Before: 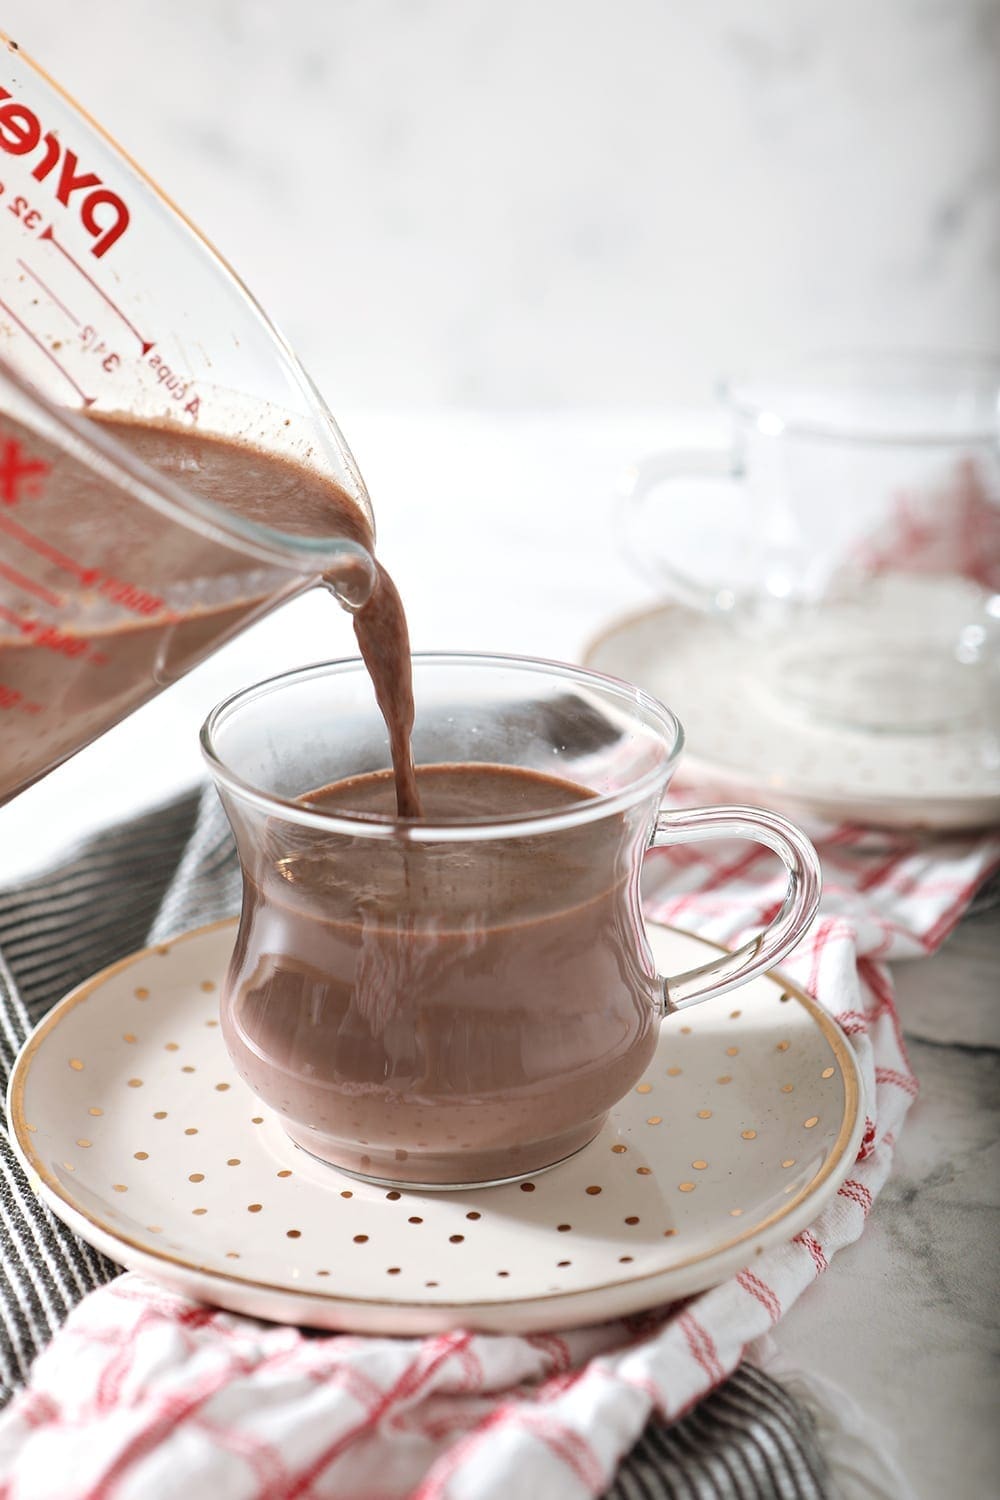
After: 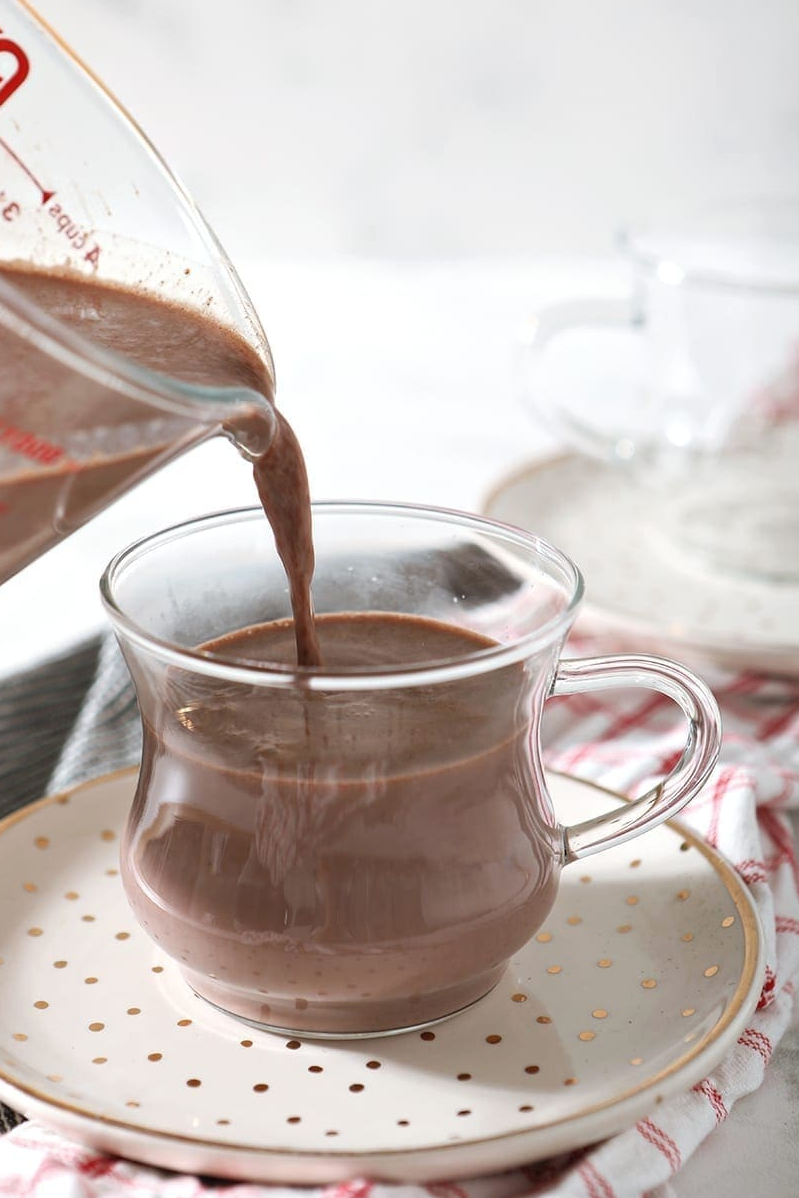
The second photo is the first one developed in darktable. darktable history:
base curve: curves: ch0 [(0, 0) (0.303, 0.277) (1, 1)]
crop and rotate: left 10.071%, top 10.071%, right 10.02%, bottom 10.02%
